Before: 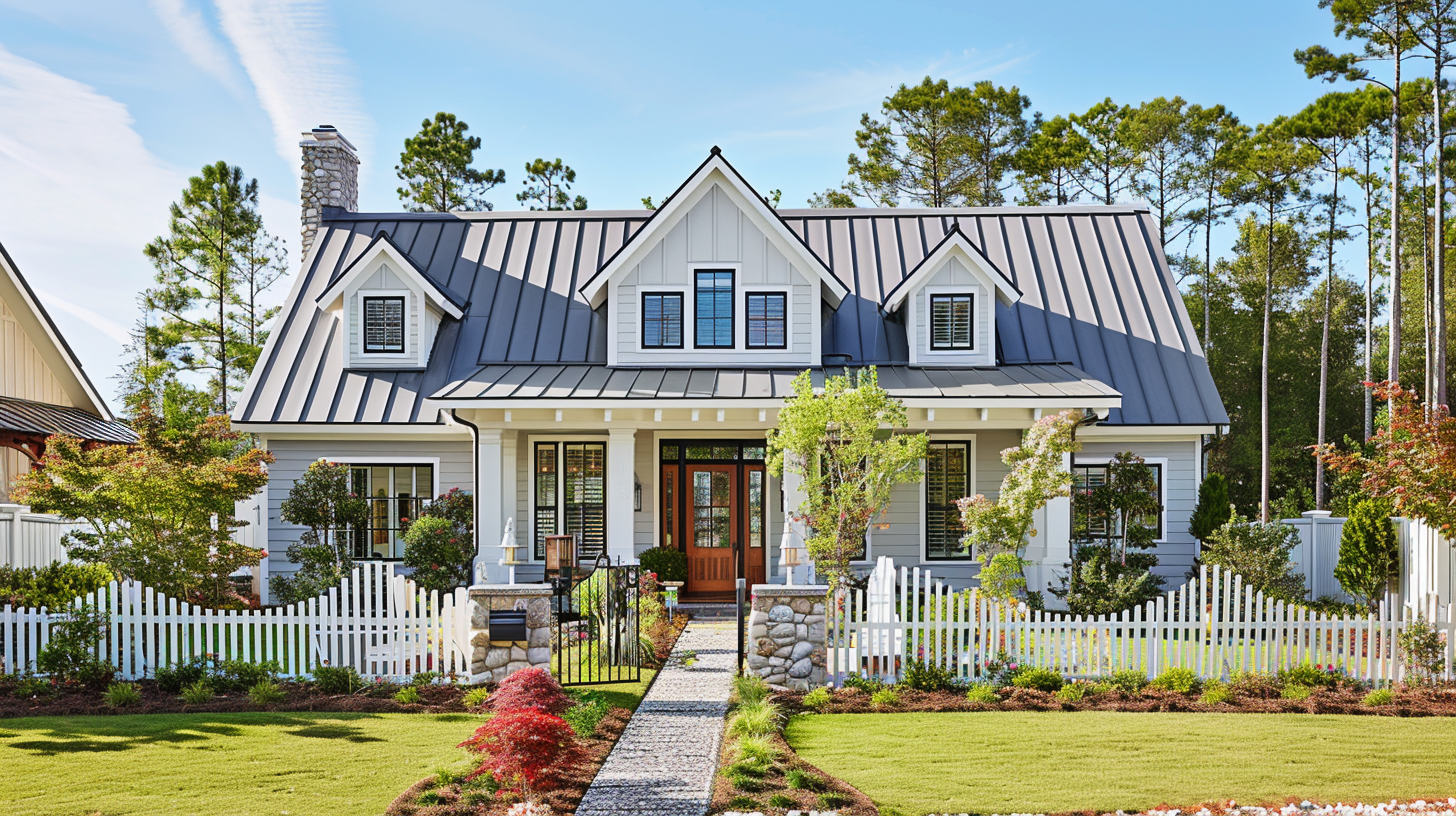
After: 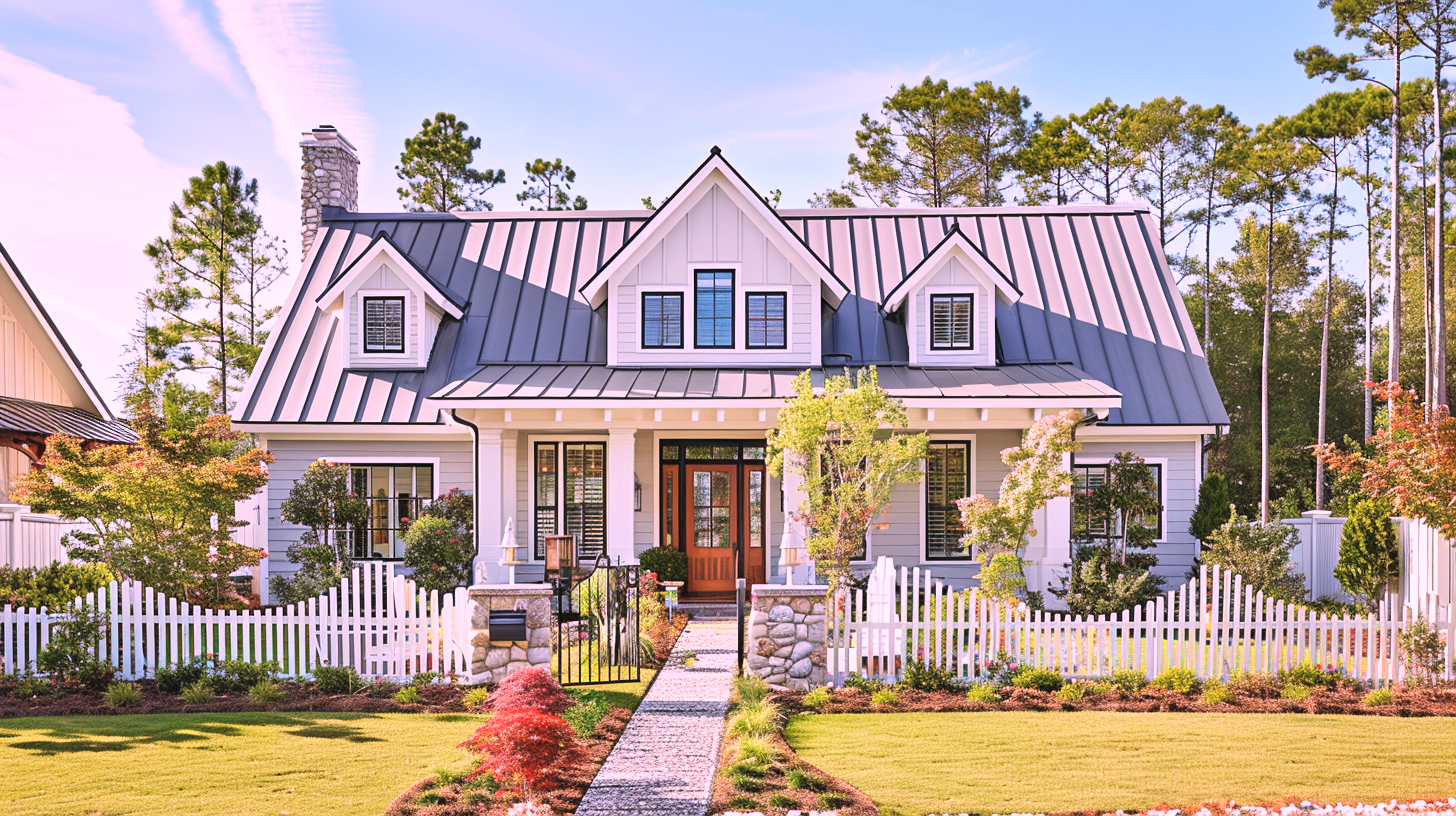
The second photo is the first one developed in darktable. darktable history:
white balance: red 1.188, blue 1.11
contrast brightness saturation: brightness 0.13
shadows and highlights: radius 125.46, shadows 30.51, highlights -30.51, low approximation 0.01, soften with gaussian
